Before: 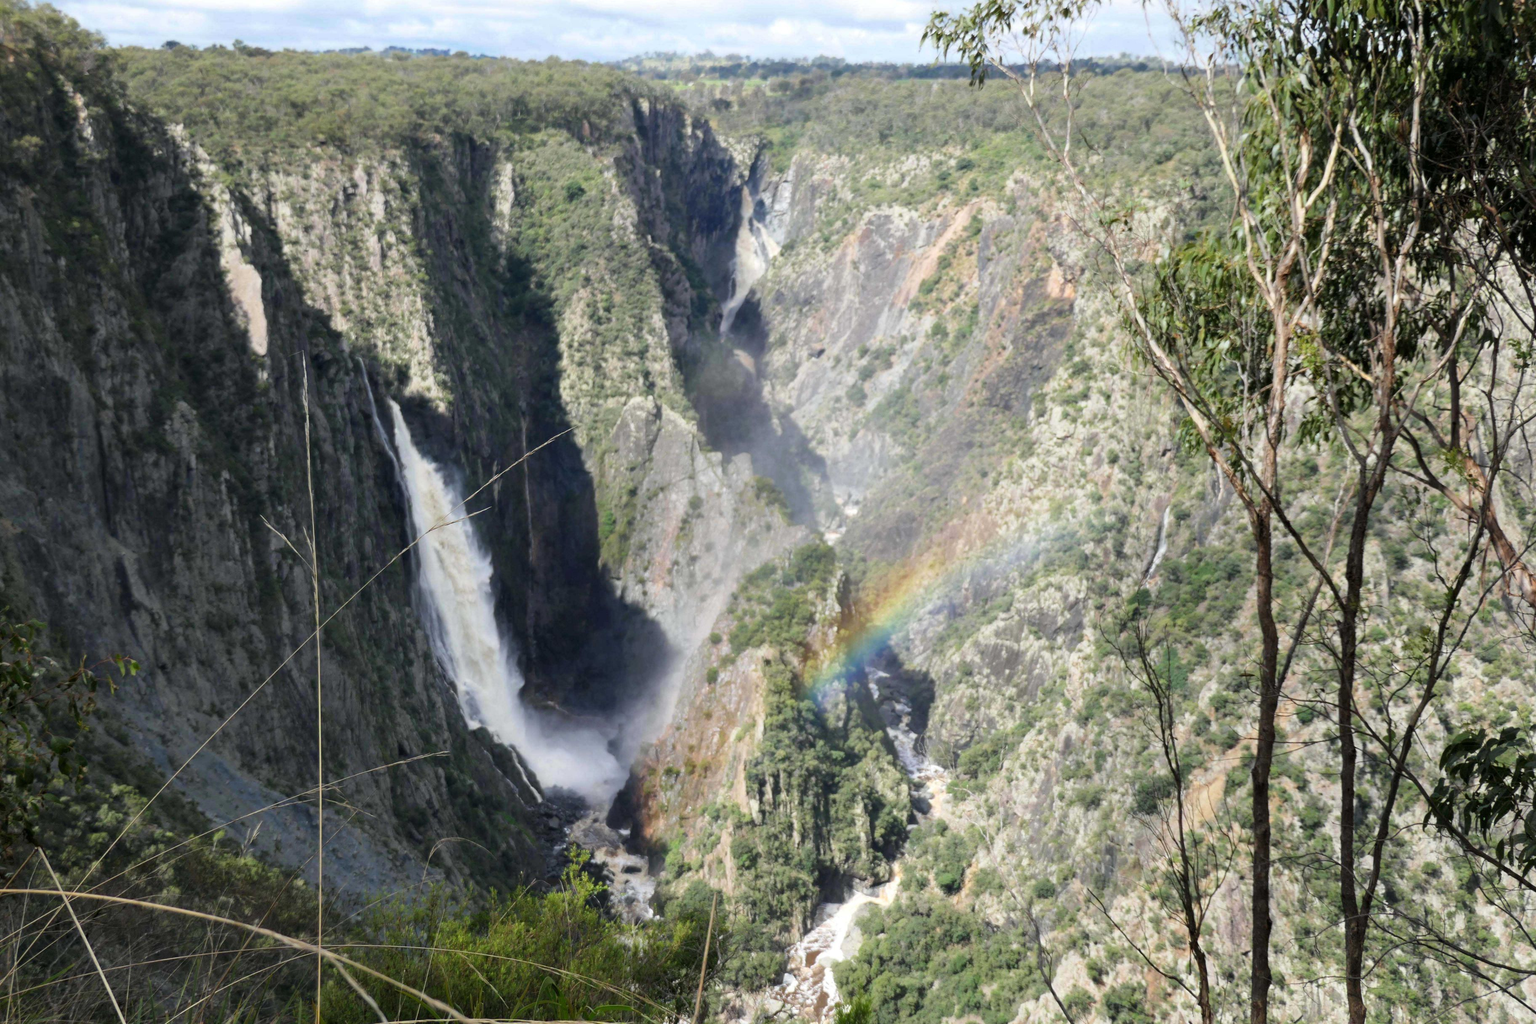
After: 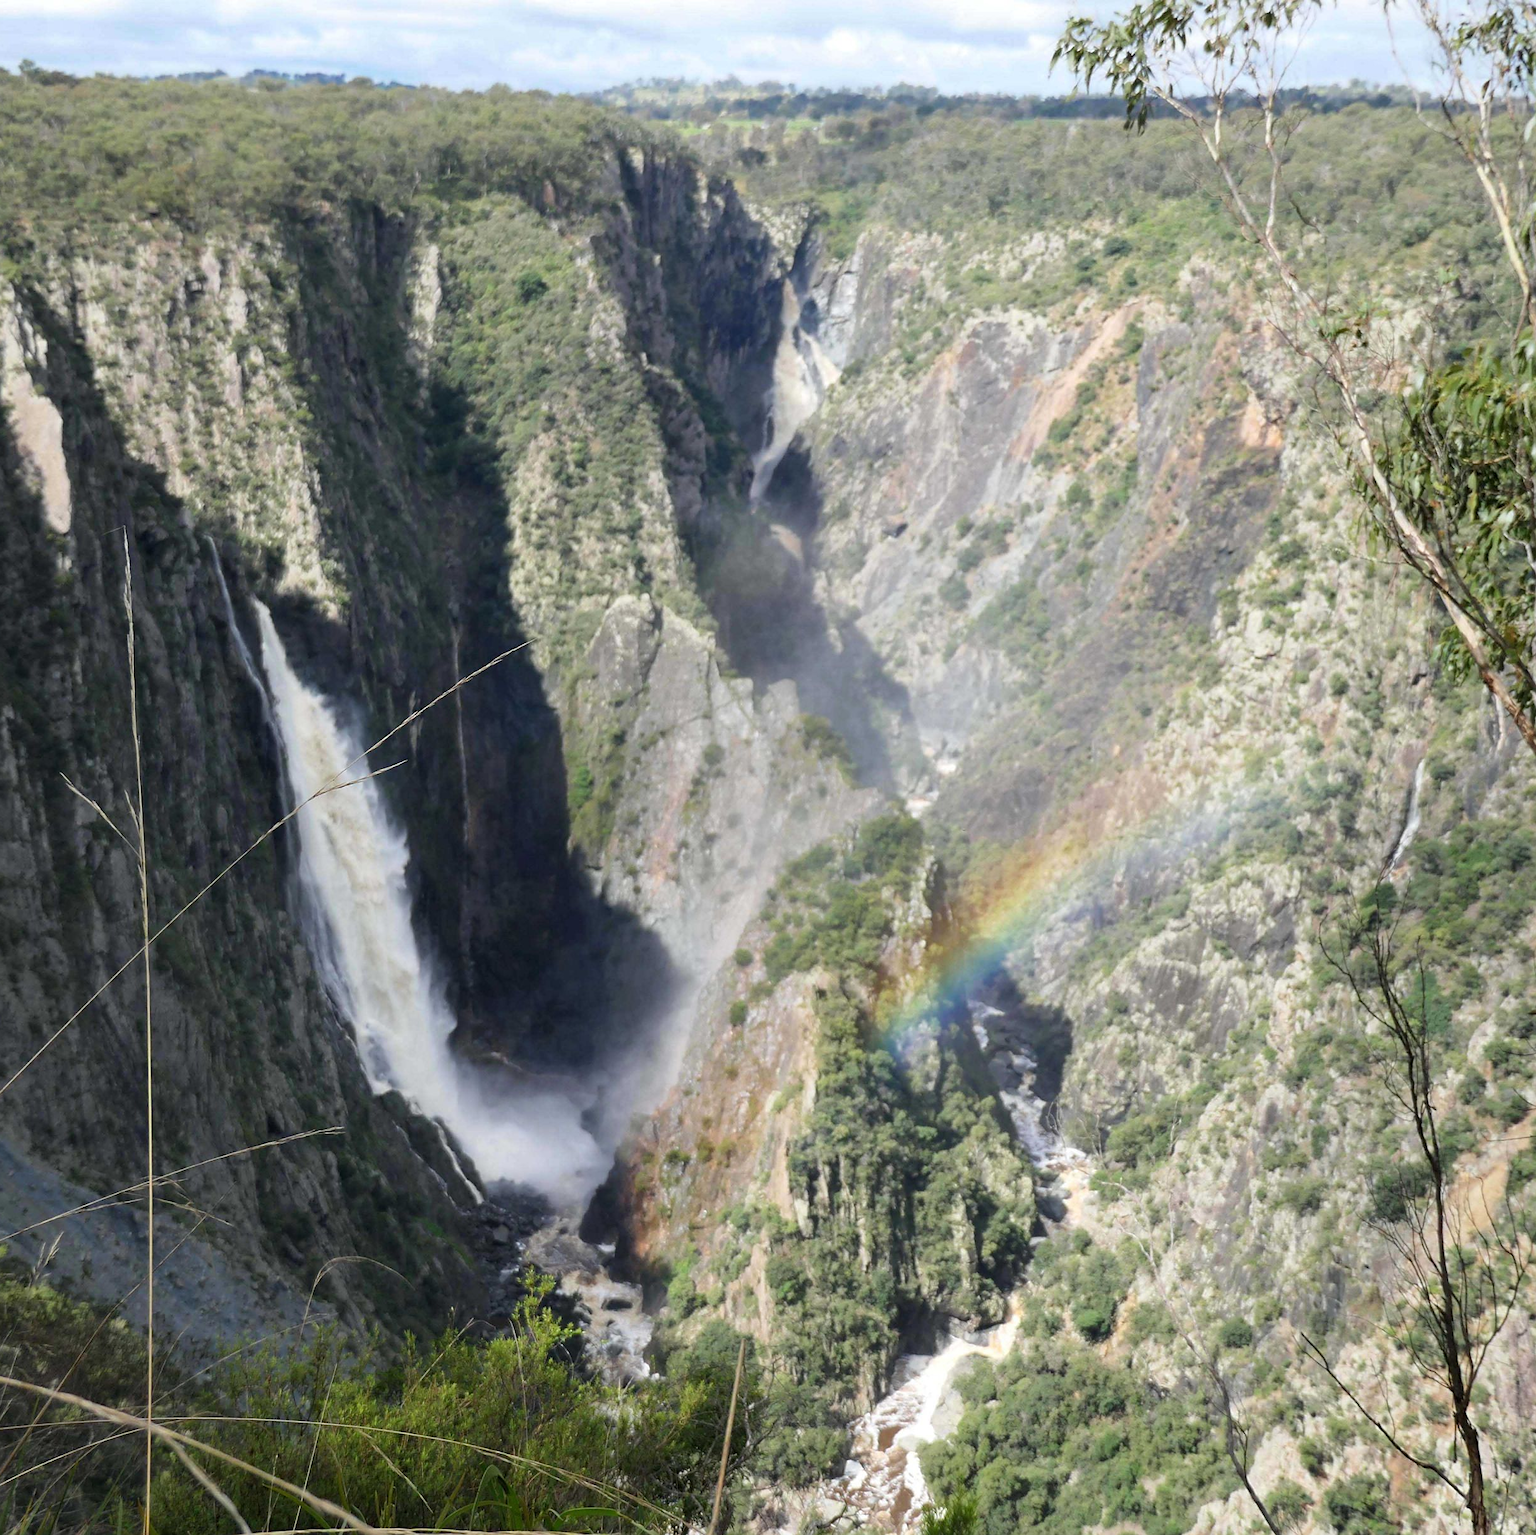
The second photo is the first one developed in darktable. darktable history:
sharpen: radius 1.848, amount 0.406, threshold 1.292
crop and rotate: left 14.341%, right 18.98%
